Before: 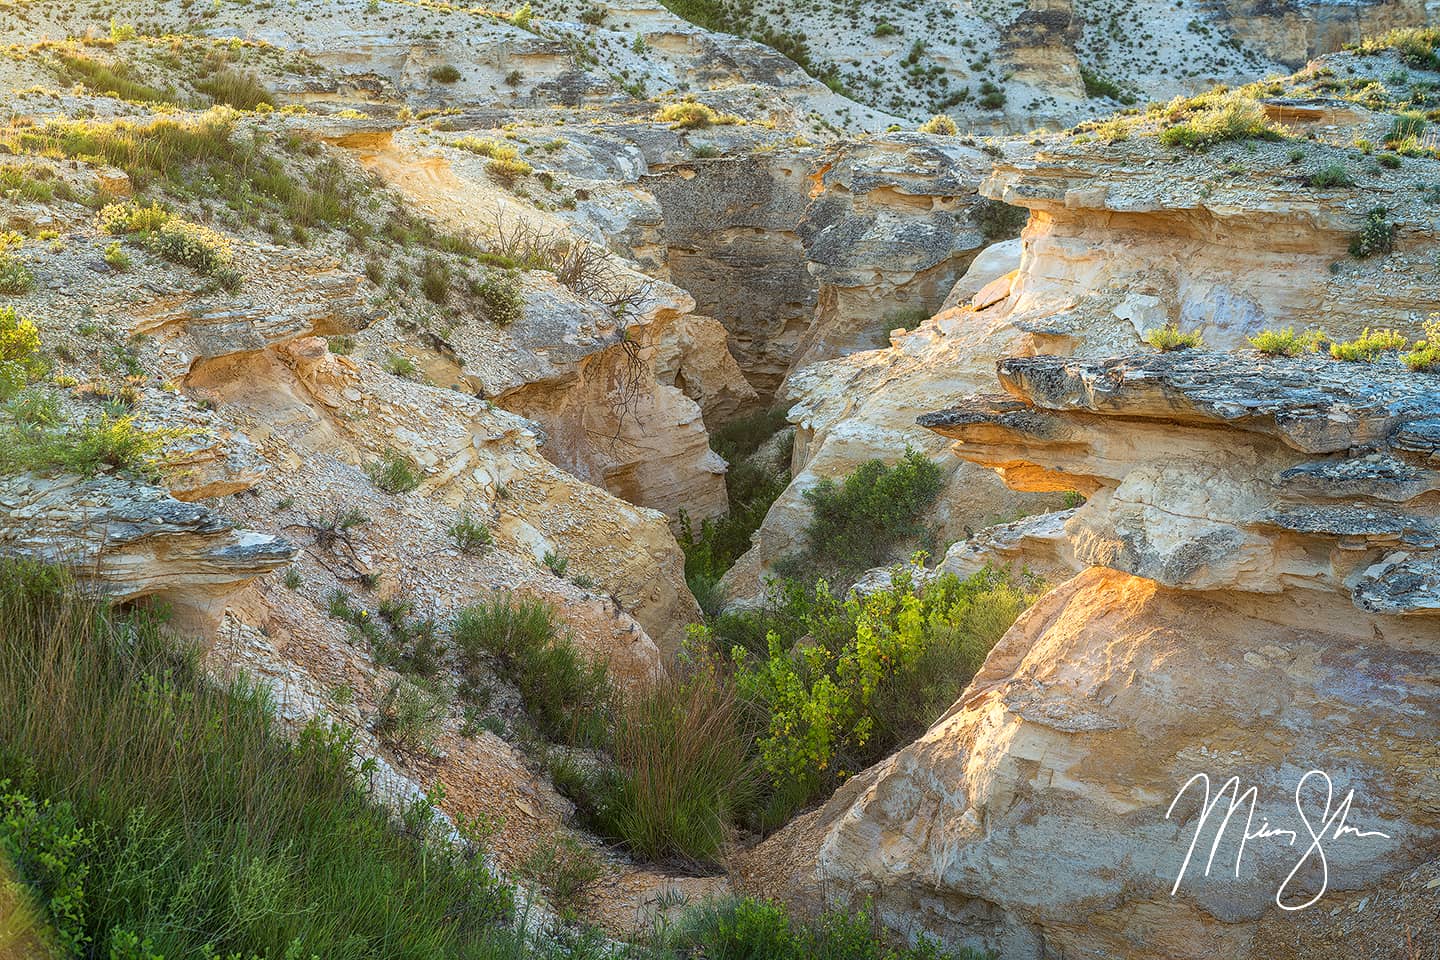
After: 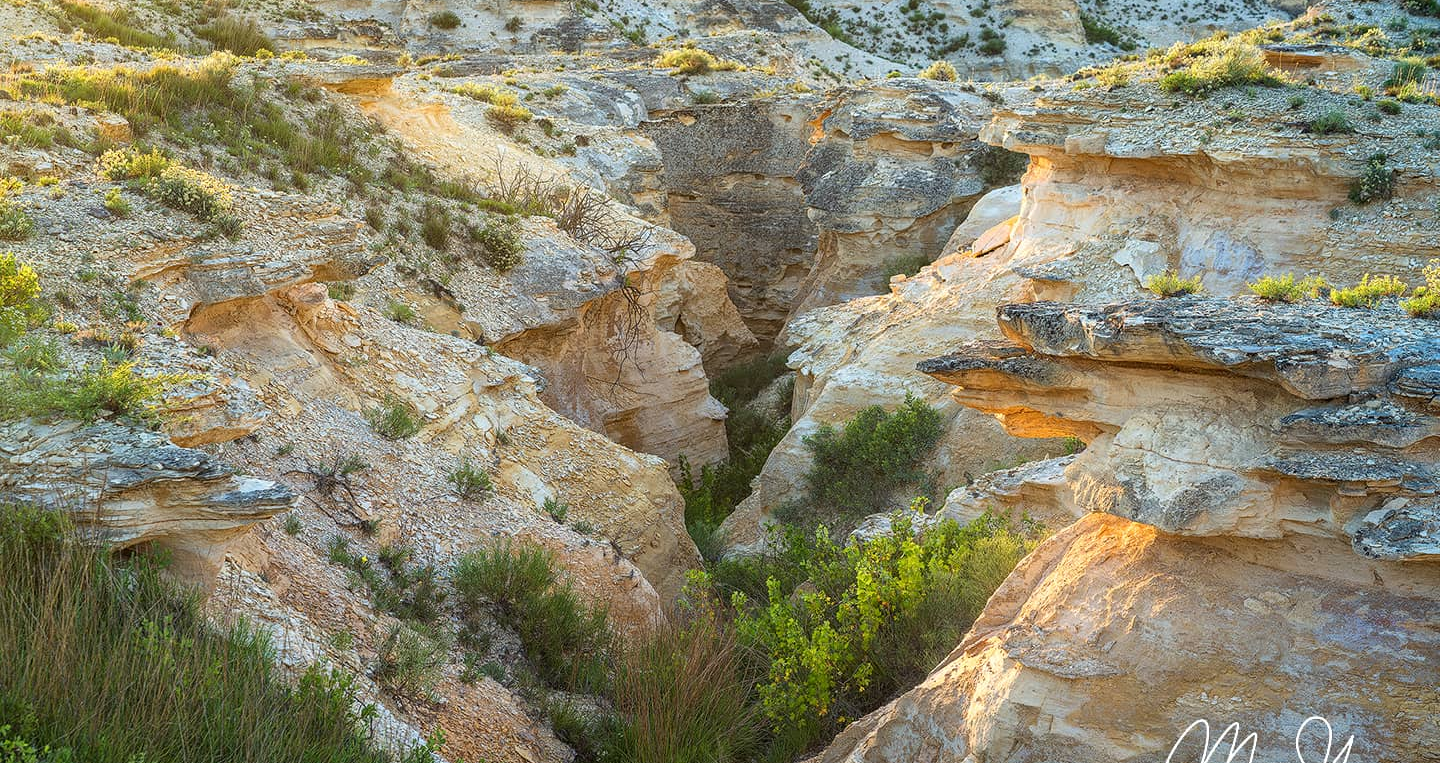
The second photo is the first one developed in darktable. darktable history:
crop and rotate: top 5.653%, bottom 14.837%
